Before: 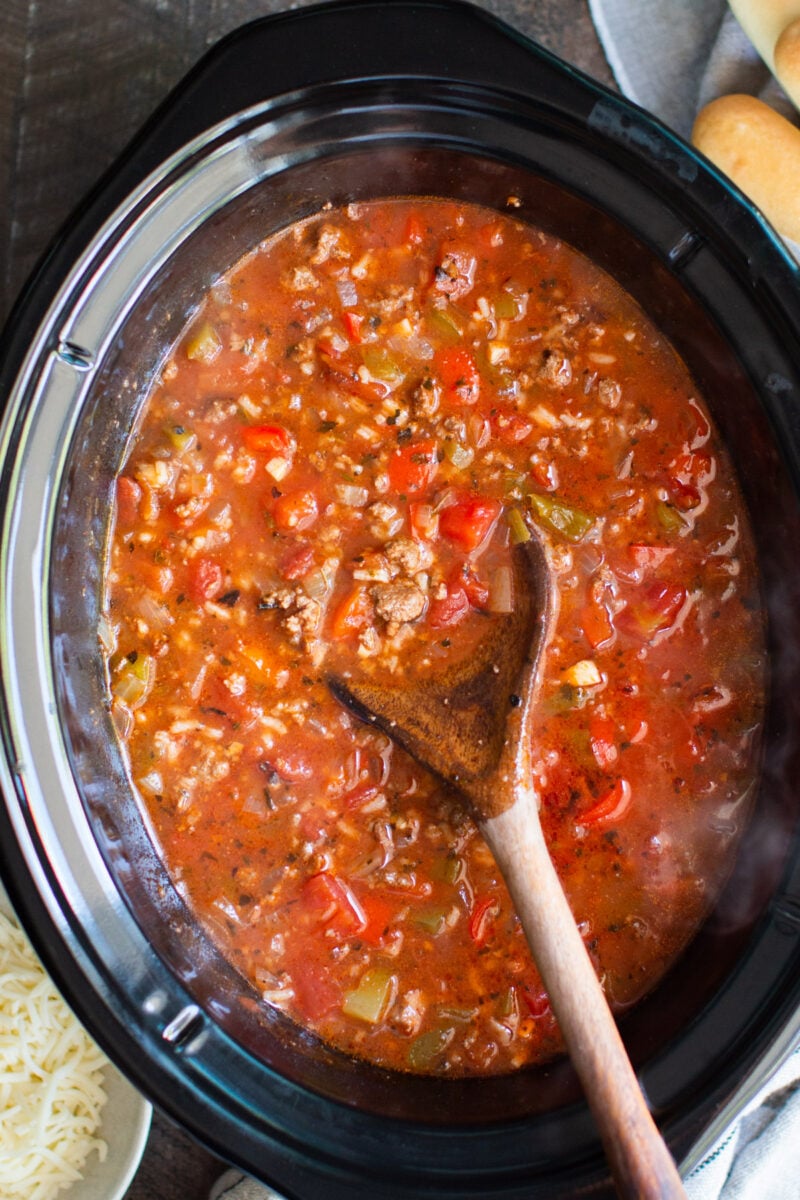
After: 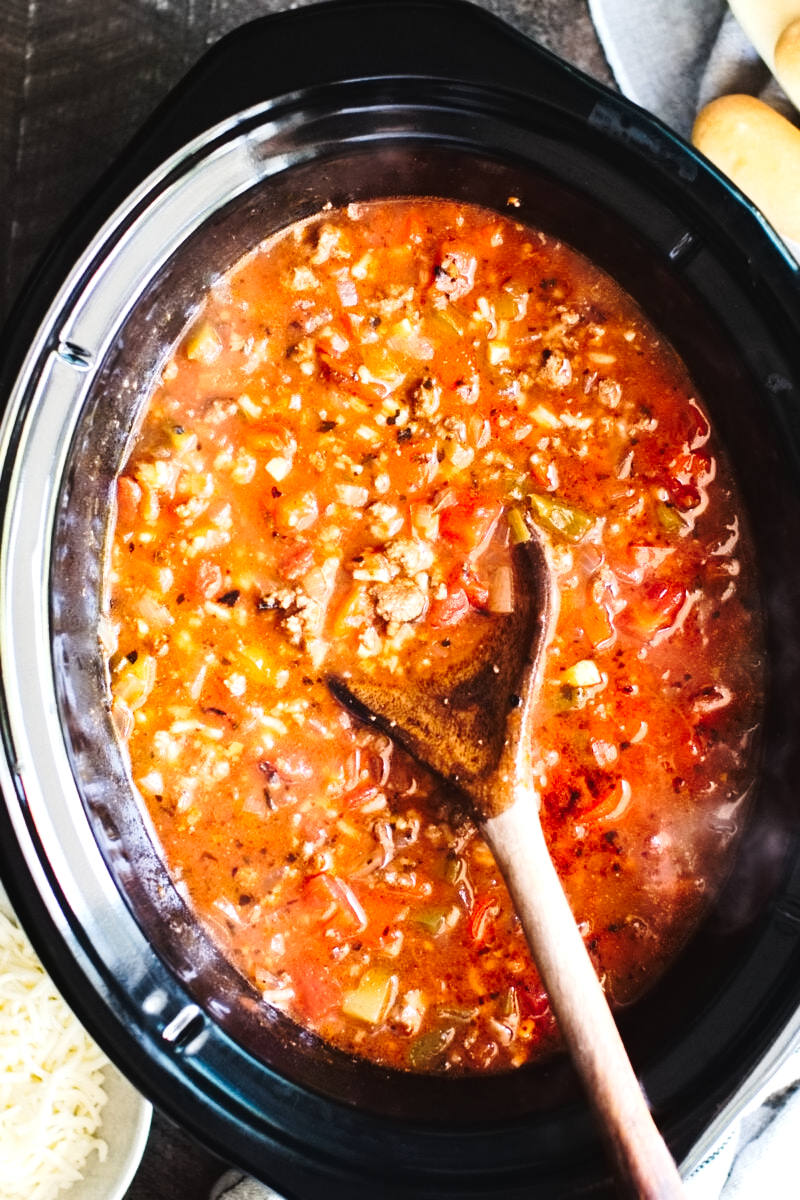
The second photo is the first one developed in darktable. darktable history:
tone curve: curves: ch0 [(0, 0.028) (0.037, 0.05) (0.123, 0.114) (0.19, 0.176) (0.269, 0.27) (0.48, 0.57) (0.595, 0.695) (0.718, 0.823) (0.855, 0.913) (1, 0.982)]; ch1 [(0, 0) (0.243, 0.245) (0.422, 0.415) (0.493, 0.495) (0.508, 0.506) (0.536, 0.538) (0.569, 0.58) (0.611, 0.644) (0.769, 0.807) (1, 1)]; ch2 [(0, 0) (0.249, 0.216) (0.349, 0.321) (0.424, 0.442) (0.476, 0.483) (0.498, 0.499) (0.517, 0.519) (0.532, 0.547) (0.569, 0.608) (0.614, 0.661) (0.706, 0.75) (0.808, 0.809) (0.991, 0.968)], preserve colors none
base curve: curves: ch0 [(0, 0) (0.989, 0.992)], preserve colors none
tone equalizer: -8 EV -0.744 EV, -7 EV -0.693 EV, -6 EV -0.611 EV, -5 EV -0.368 EV, -3 EV 0.405 EV, -2 EV 0.6 EV, -1 EV 0.689 EV, +0 EV 0.721 EV, edges refinement/feathering 500, mask exposure compensation -1.57 EV, preserve details no
contrast equalizer: y [[0.5 ×6], [0.5 ×6], [0.5 ×6], [0 ×6], [0, 0.039, 0.251, 0.29, 0.293, 0.292]]
